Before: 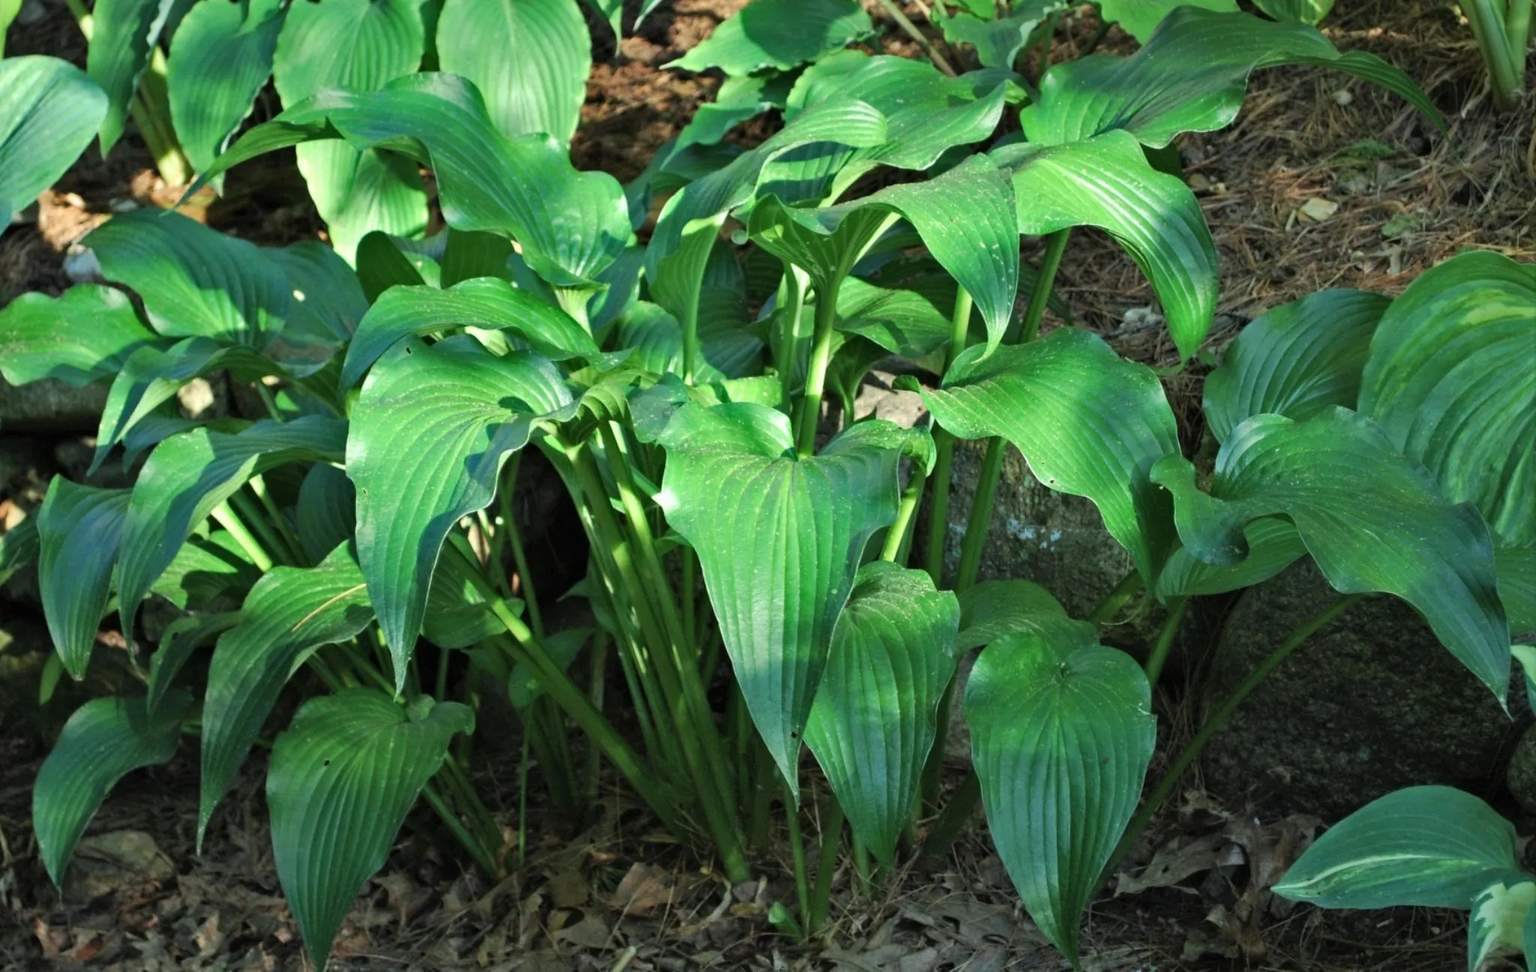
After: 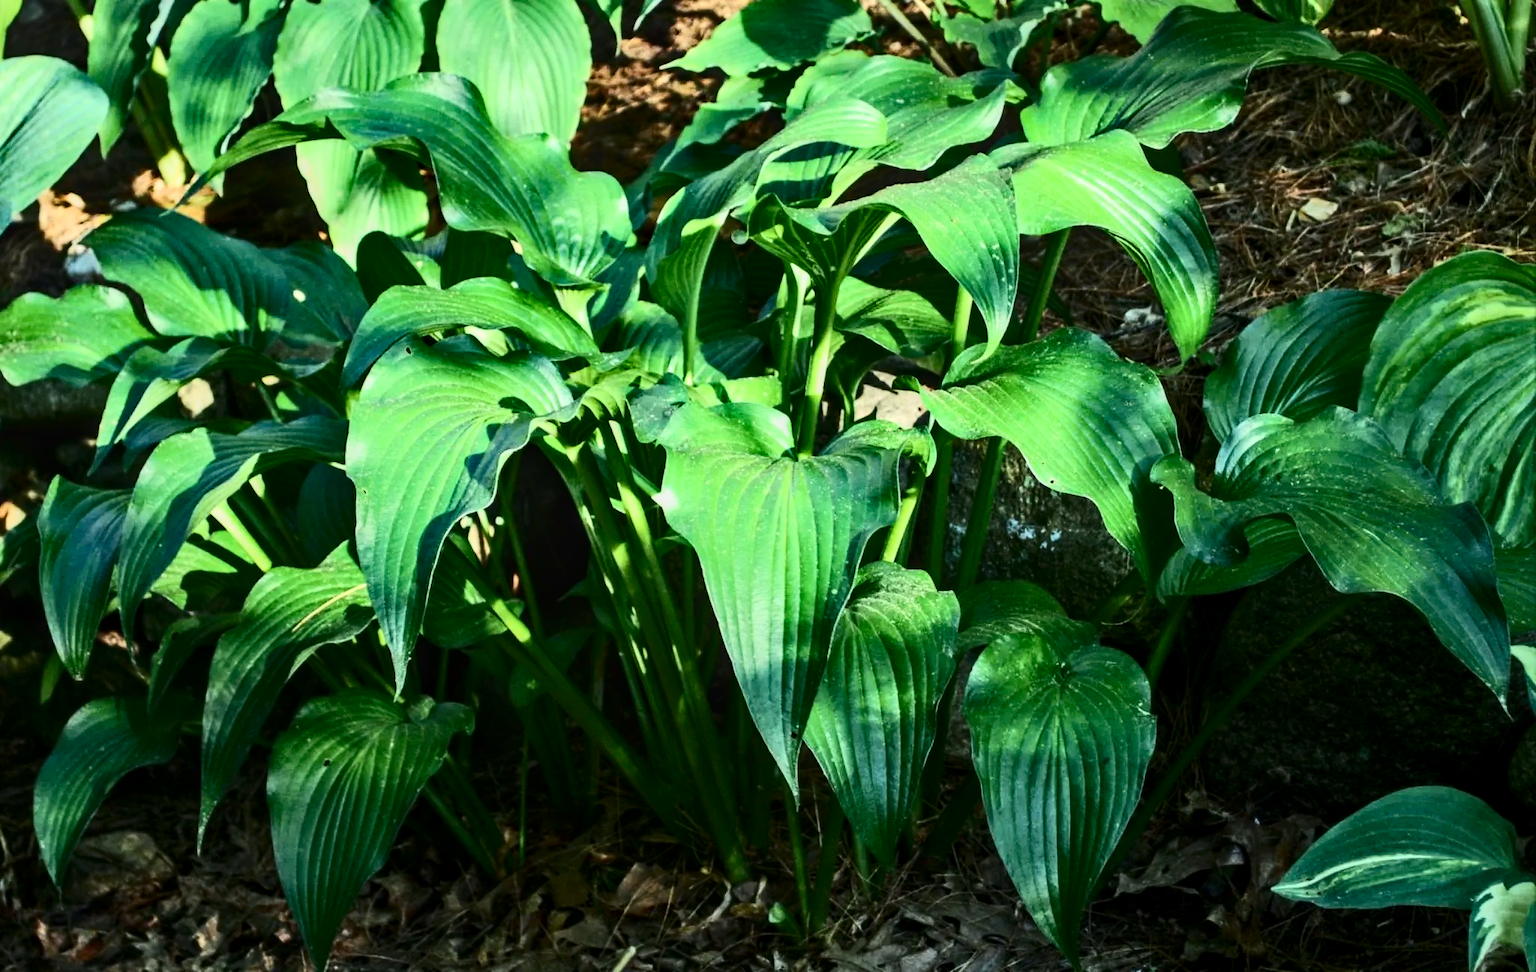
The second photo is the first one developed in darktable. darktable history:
contrast brightness saturation: contrast 0.5, saturation -0.1
local contrast: on, module defaults
color balance rgb: perceptual saturation grading › global saturation 20%, global vibrance 20%
